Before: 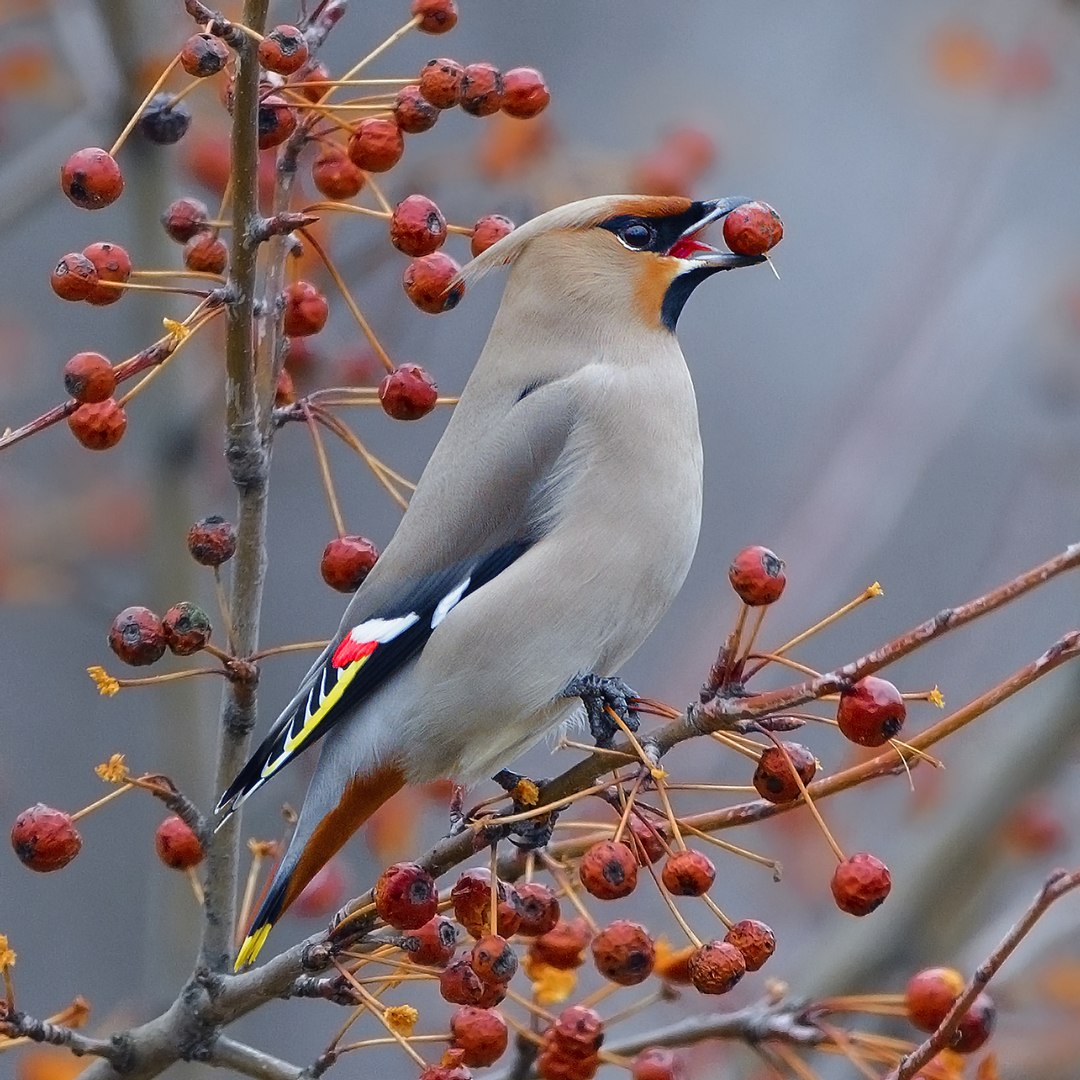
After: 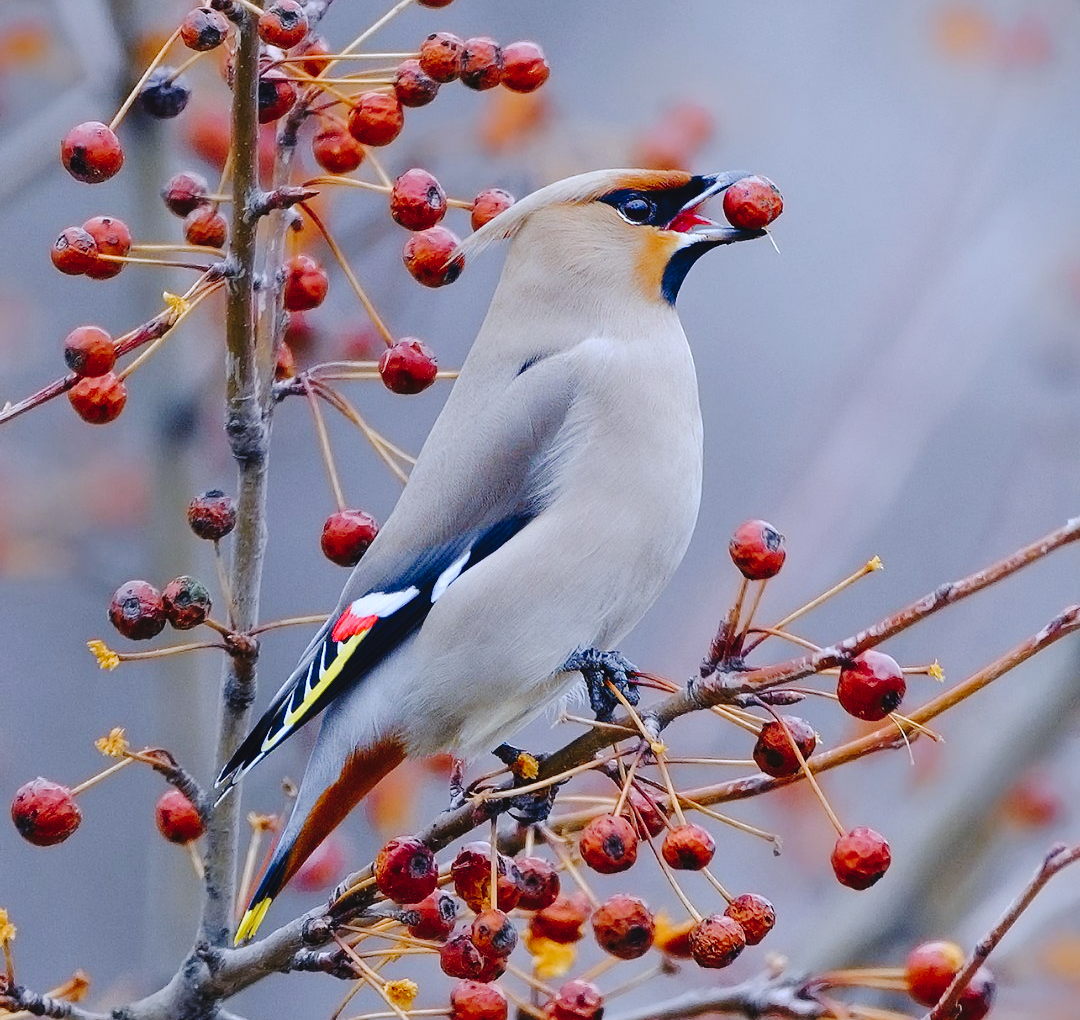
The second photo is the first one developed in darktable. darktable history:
crop and rotate: top 2.479%, bottom 3.018%
white balance: red 0.967, blue 1.119, emerald 0.756
tone curve: curves: ch0 [(0, 0) (0.003, 0.031) (0.011, 0.033) (0.025, 0.038) (0.044, 0.049) (0.069, 0.059) (0.1, 0.071) (0.136, 0.093) (0.177, 0.142) (0.224, 0.204) (0.277, 0.292) (0.335, 0.387) (0.399, 0.484) (0.468, 0.567) (0.543, 0.643) (0.623, 0.712) (0.709, 0.776) (0.801, 0.837) (0.898, 0.903) (1, 1)], preserve colors none
